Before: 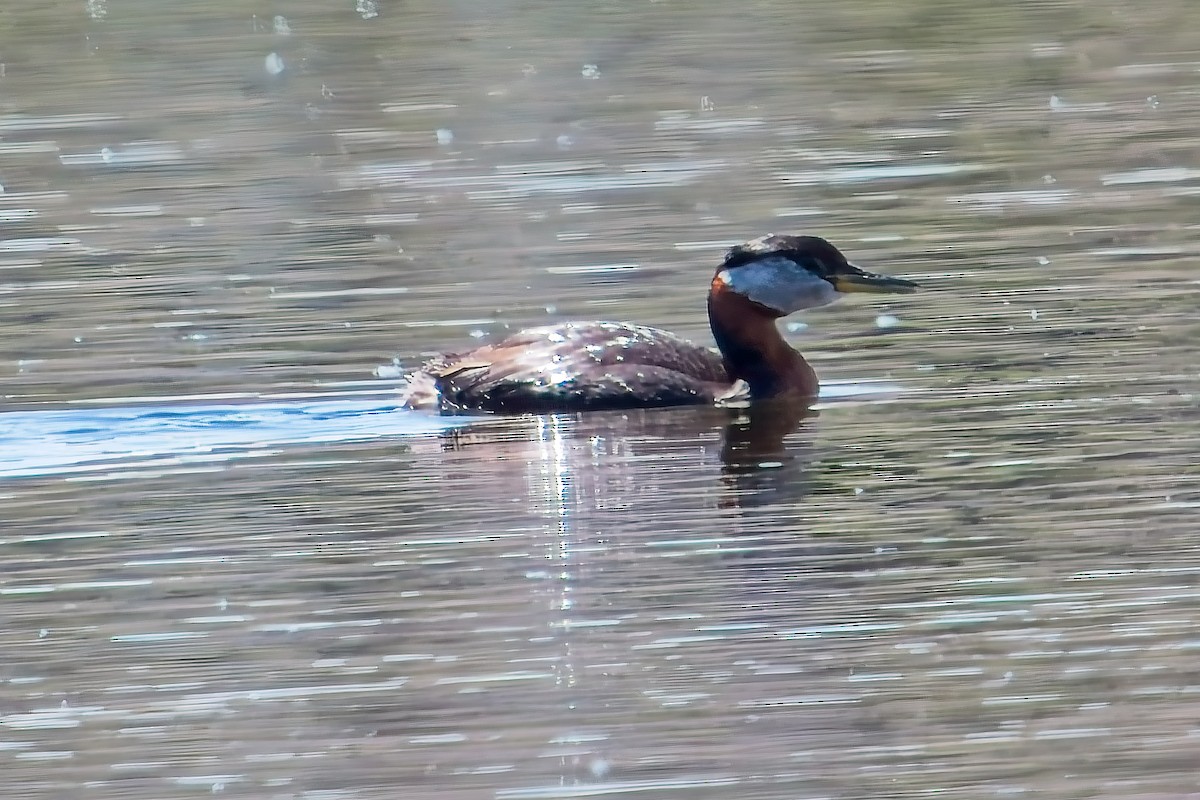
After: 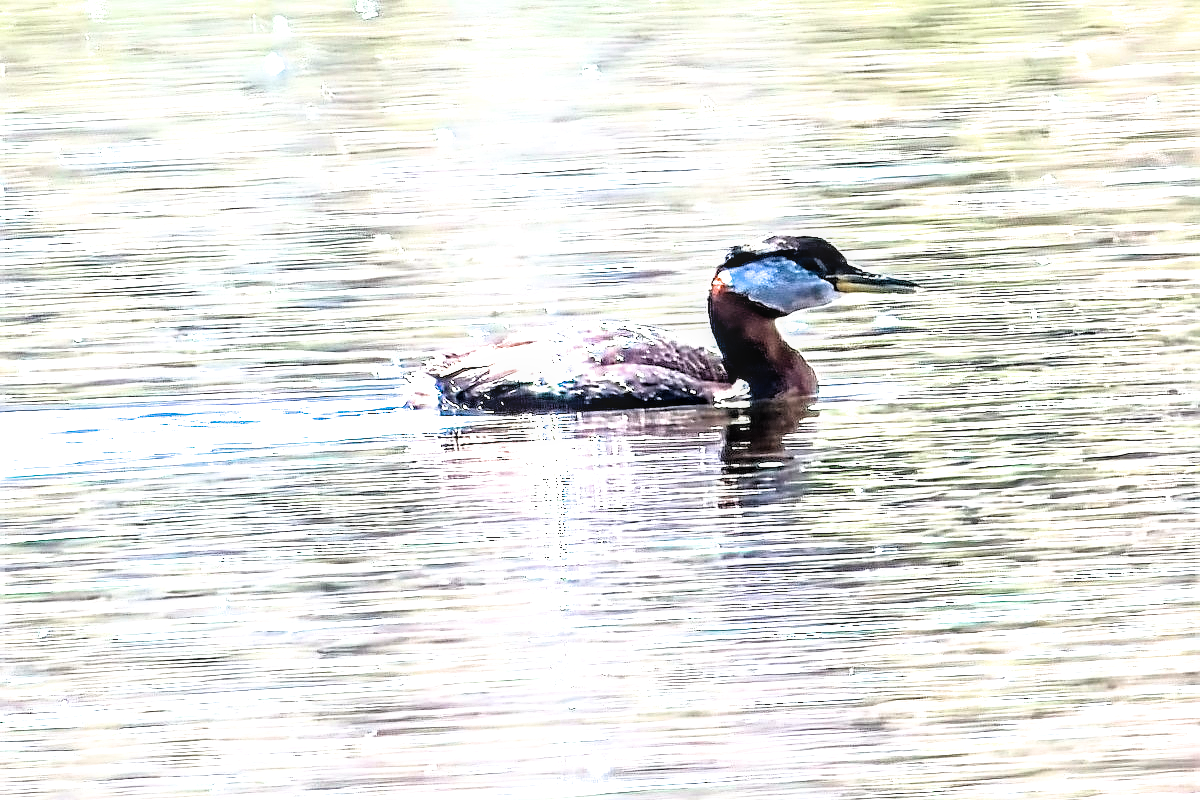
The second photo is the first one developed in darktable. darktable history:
local contrast: highlights 61%, detail 143%, midtone range 0.428
sharpen: on, module defaults
filmic rgb: black relative exposure -3.57 EV, white relative exposure 2.29 EV, hardness 3.41
haze removal: strength 0.29, distance 0.25, compatibility mode true, adaptive false
exposure: black level correction 0, exposure 1.7 EV, compensate exposure bias true, compensate highlight preservation false
